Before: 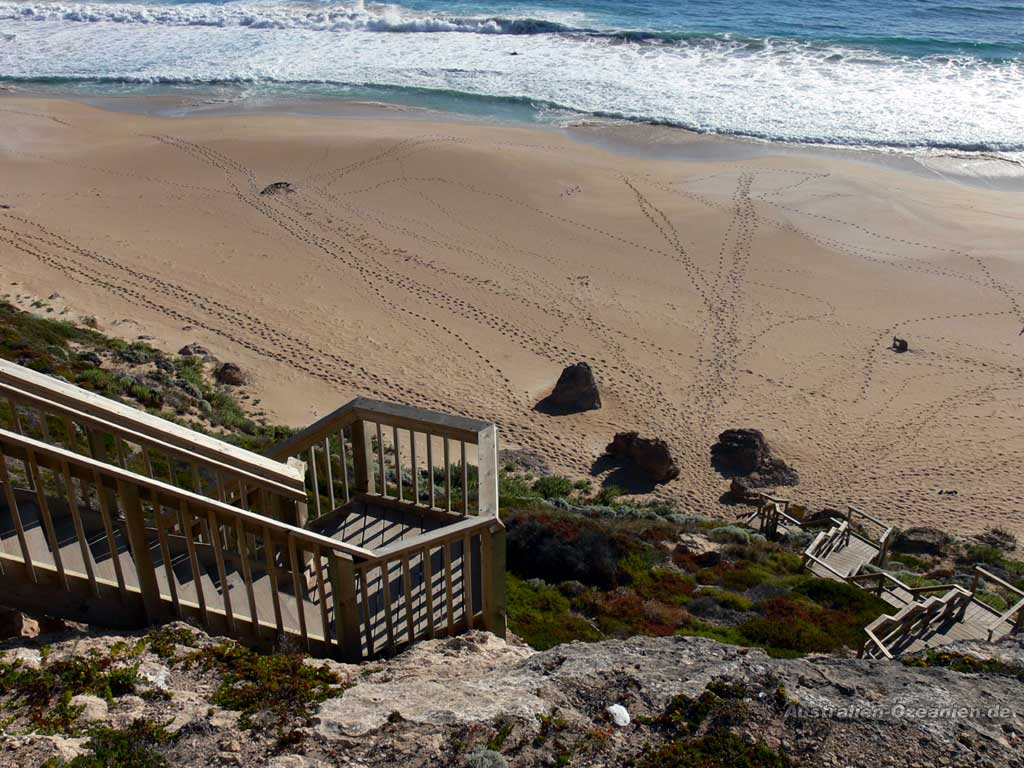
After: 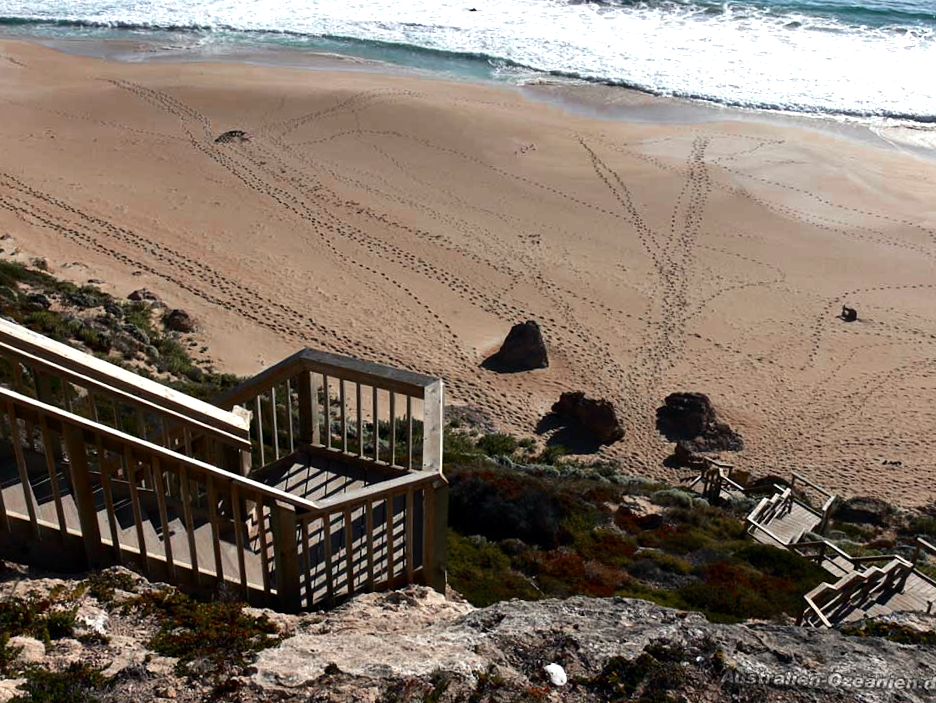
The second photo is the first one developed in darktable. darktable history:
tone equalizer: -8 EV -0.728 EV, -7 EV -0.721 EV, -6 EV -0.609 EV, -5 EV -0.418 EV, -3 EV 0.371 EV, -2 EV 0.6 EV, -1 EV 0.683 EV, +0 EV 0.779 EV, edges refinement/feathering 500, mask exposure compensation -1.57 EV, preserve details no
crop and rotate: angle -1.91°, left 3.142%, top 3.851%, right 1.386%, bottom 0.482%
color zones: curves: ch0 [(0, 0.299) (0.25, 0.383) (0.456, 0.352) (0.736, 0.571)]; ch1 [(0, 0.63) (0.151, 0.568) (0.254, 0.416) (0.47, 0.558) (0.732, 0.37) (0.909, 0.492)]; ch2 [(0.004, 0.604) (0.158, 0.443) (0.257, 0.403) (0.761, 0.468)]
